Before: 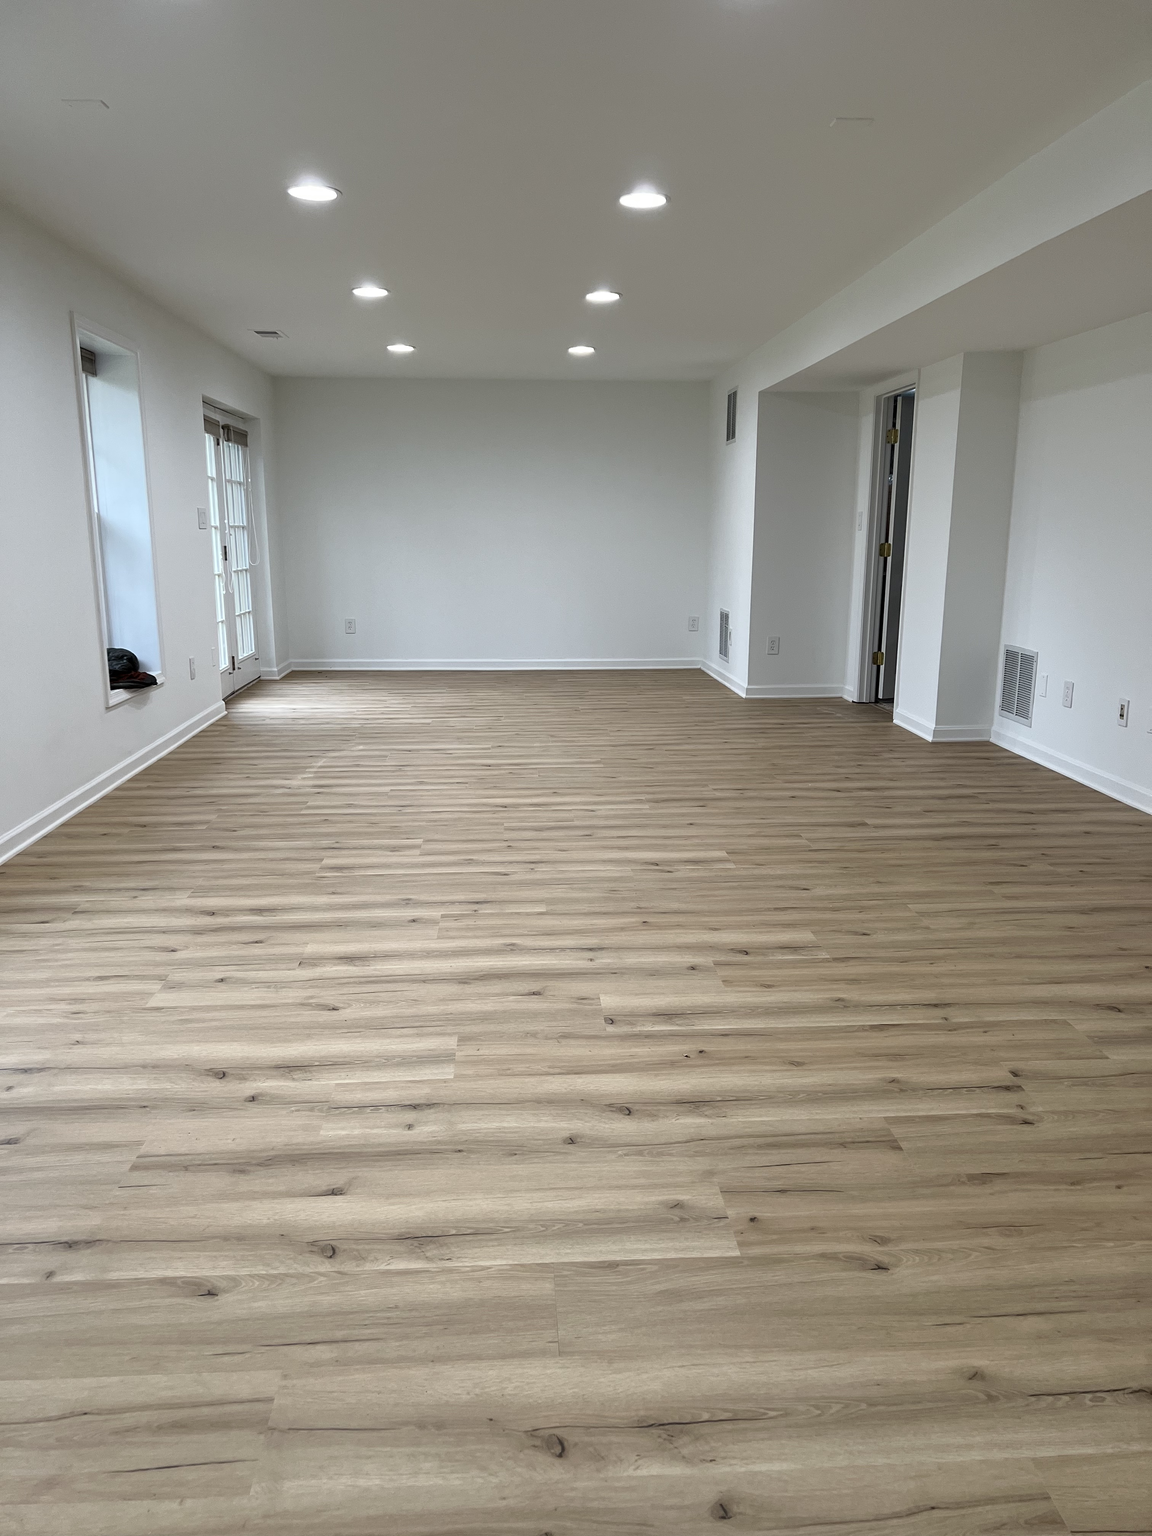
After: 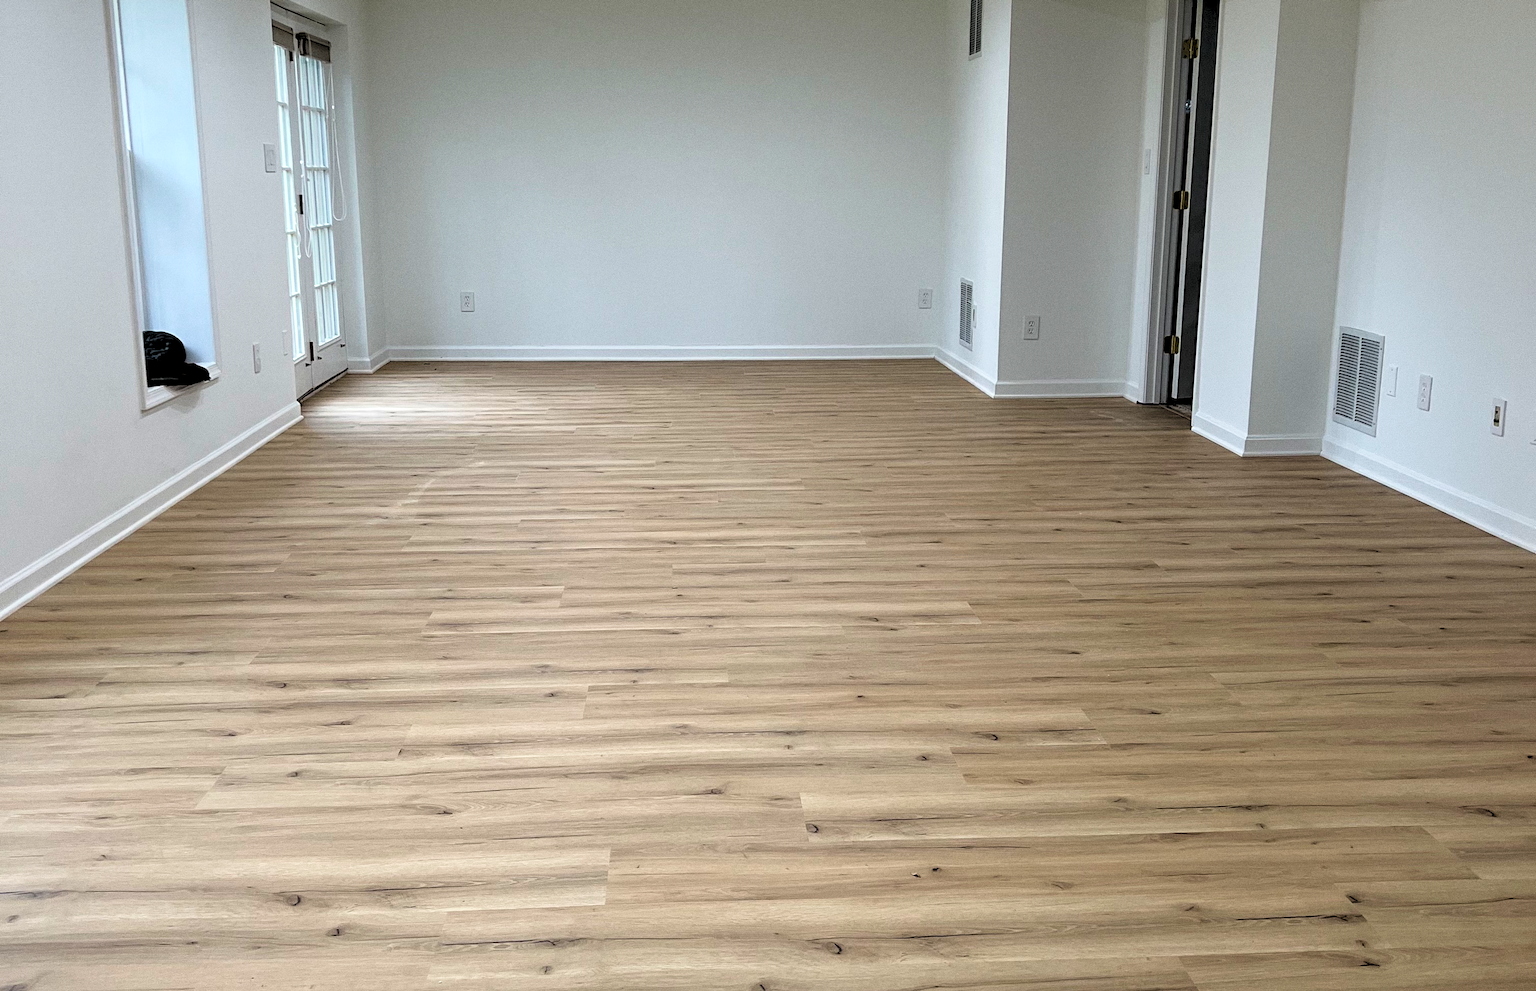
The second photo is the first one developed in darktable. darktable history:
crop and rotate: top 26.056%, bottom 25.543%
grain: coarseness 0.09 ISO
velvia: on, module defaults
rgb levels: levels [[0.029, 0.461, 0.922], [0, 0.5, 1], [0, 0.5, 1]]
